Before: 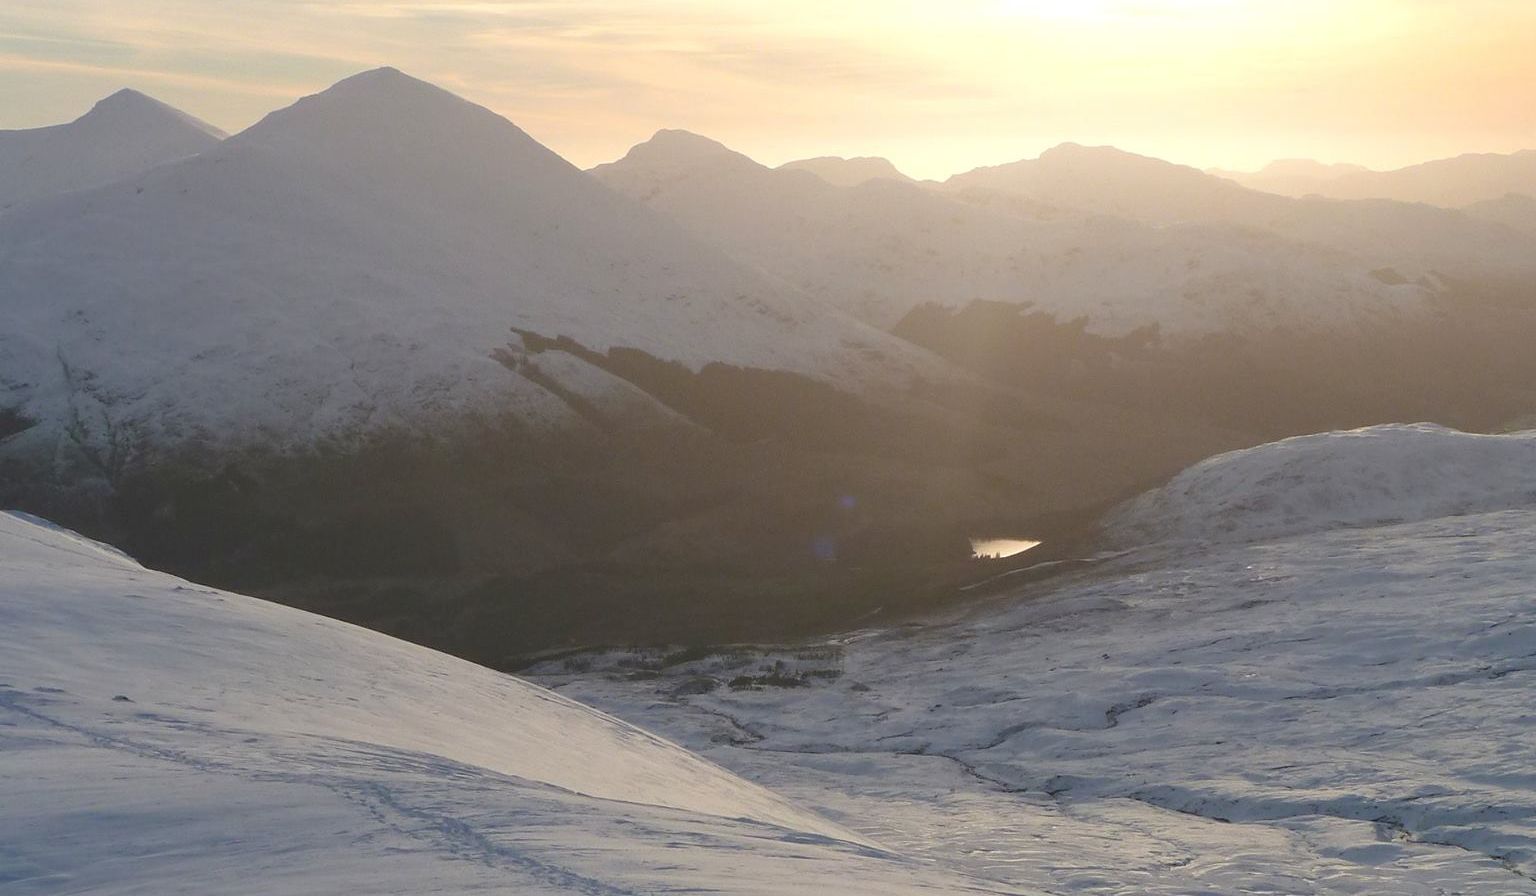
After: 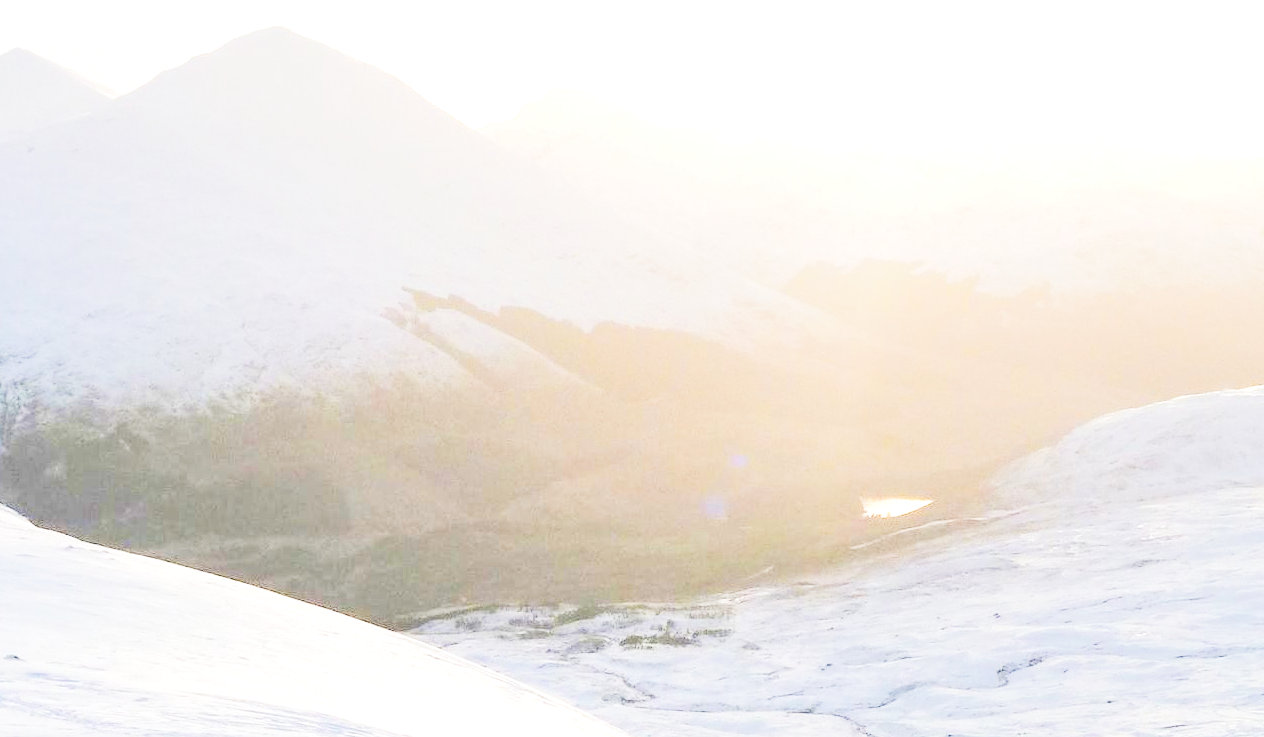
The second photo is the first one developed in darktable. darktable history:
tone equalizer: -7 EV 0.153 EV, -6 EV 0.561 EV, -5 EV 1.14 EV, -4 EV 1.29 EV, -3 EV 1.17 EV, -2 EV 0.6 EV, -1 EV 0.154 EV, edges refinement/feathering 500, mask exposure compensation -1.57 EV, preserve details no
crop and rotate: left 7.148%, top 4.68%, right 10.512%, bottom 12.999%
color balance rgb: perceptual saturation grading › global saturation 2.44%, global vibrance 15.347%
local contrast: on, module defaults
contrast brightness saturation: contrast 0.069, brightness -0.127, saturation 0.052
tone curve: curves: ch0 [(0, 0.029) (0.071, 0.087) (0.223, 0.265) (0.447, 0.605) (0.654, 0.823) (0.861, 0.943) (1, 0.981)]; ch1 [(0, 0) (0.353, 0.344) (0.447, 0.449) (0.502, 0.501) (0.547, 0.54) (0.57, 0.582) (0.608, 0.608) (0.618, 0.631) (0.657, 0.699) (1, 1)]; ch2 [(0, 0) (0.34, 0.314) (0.456, 0.456) (0.5, 0.503) (0.528, 0.54) (0.557, 0.577) (0.589, 0.626) (1, 1)], preserve colors none
exposure: black level correction 0, exposure 1.456 EV, compensate highlight preservation false
